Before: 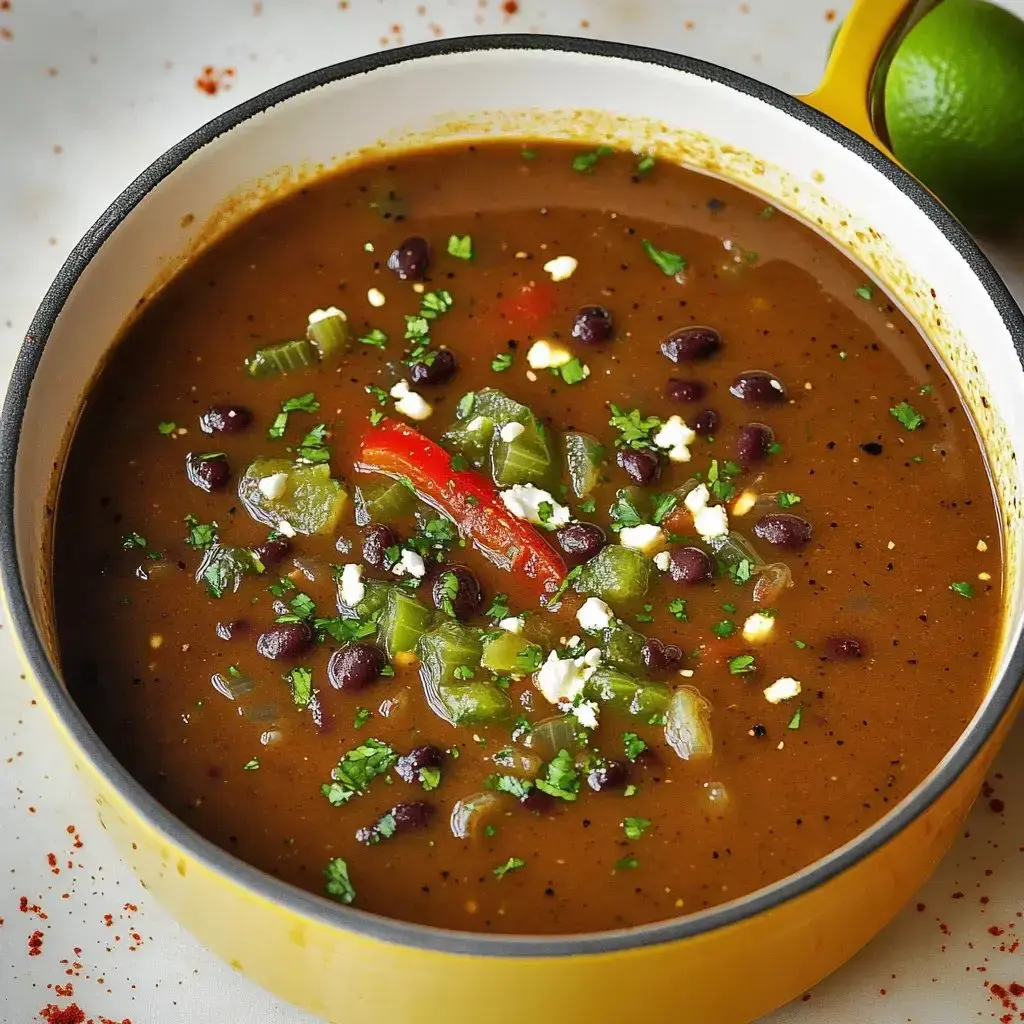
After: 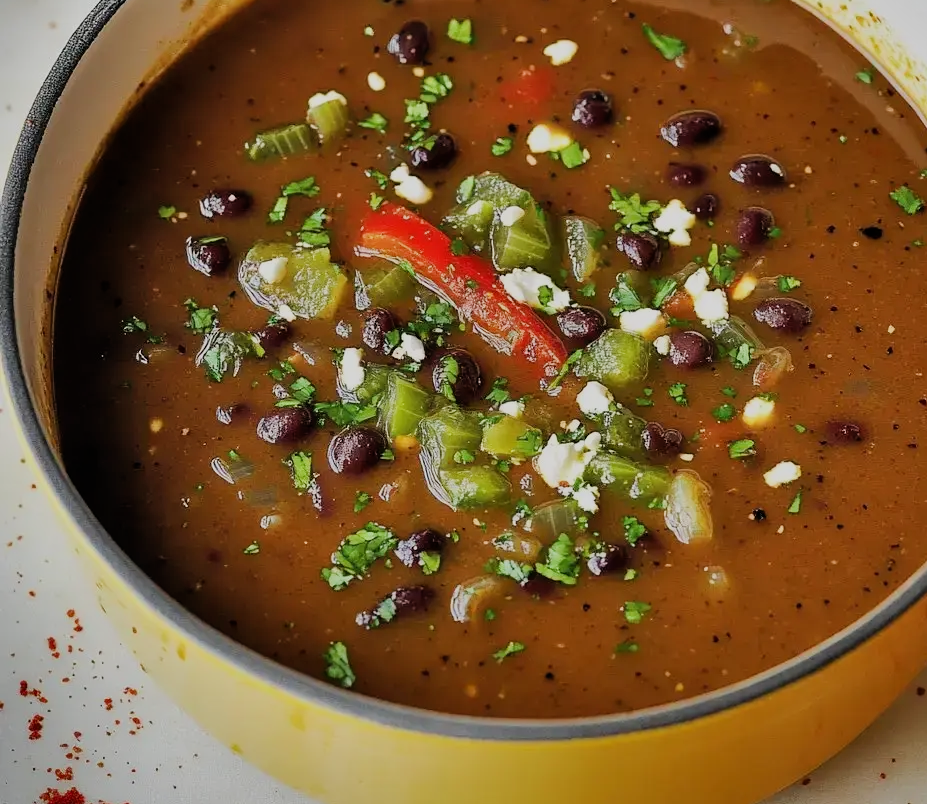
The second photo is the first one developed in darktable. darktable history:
crop: top 21.098%, right 9.428%, bottom 0.337%
filmic rgb: black relative exposure -7.65 EV, white relative exposure 4.56 EV, threshold 5.98 EV, hardness 3.61, enable highlight reconstruction true
shadows and highlights: radius 109.14, shadows 40.37, highlights -71.71, highlights color adjustment 39.2%, low approximation 0.01, soften with gaussian
